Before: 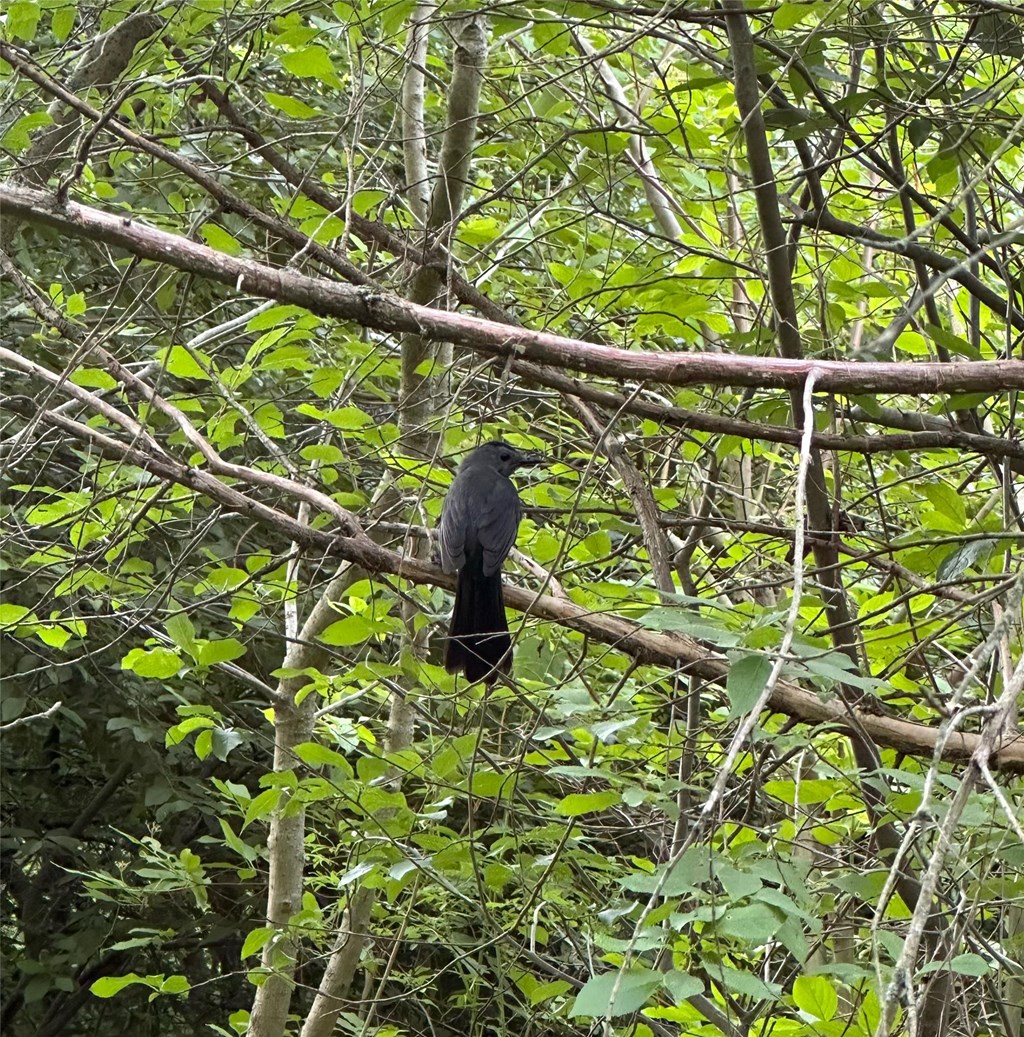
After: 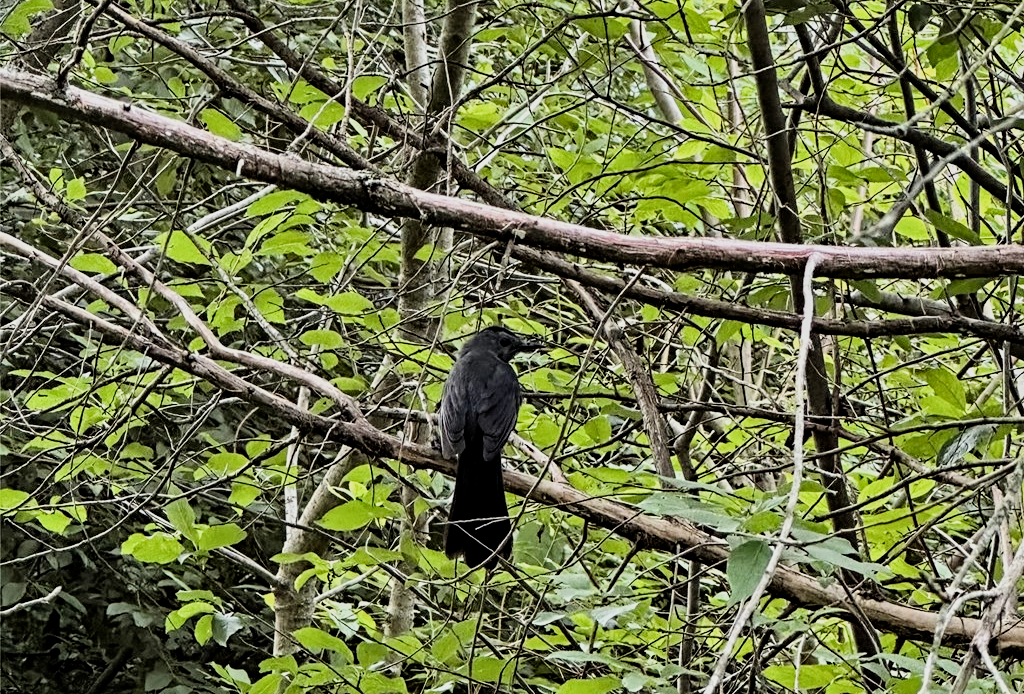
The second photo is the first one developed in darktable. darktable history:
filmic rgb: middle gray luminance 28.9%, black relative exposure -10.26 EV, white relative exposure 5.49 EV, target black luminance 0%, hardness 3.97, latitude 1.65%, contrast 1.126, highlights saturation mix 4.27%, shadows ↔ highlights balance 15%
contrast equalizer: y [[0.506, 0.531, 0.562, 0.606, 0.638, 0.669], [0.5 ×6], [0.5 ×6], [0 ×6], [0 ×6]]
crop: top 11.167%, bottom 21.857%
